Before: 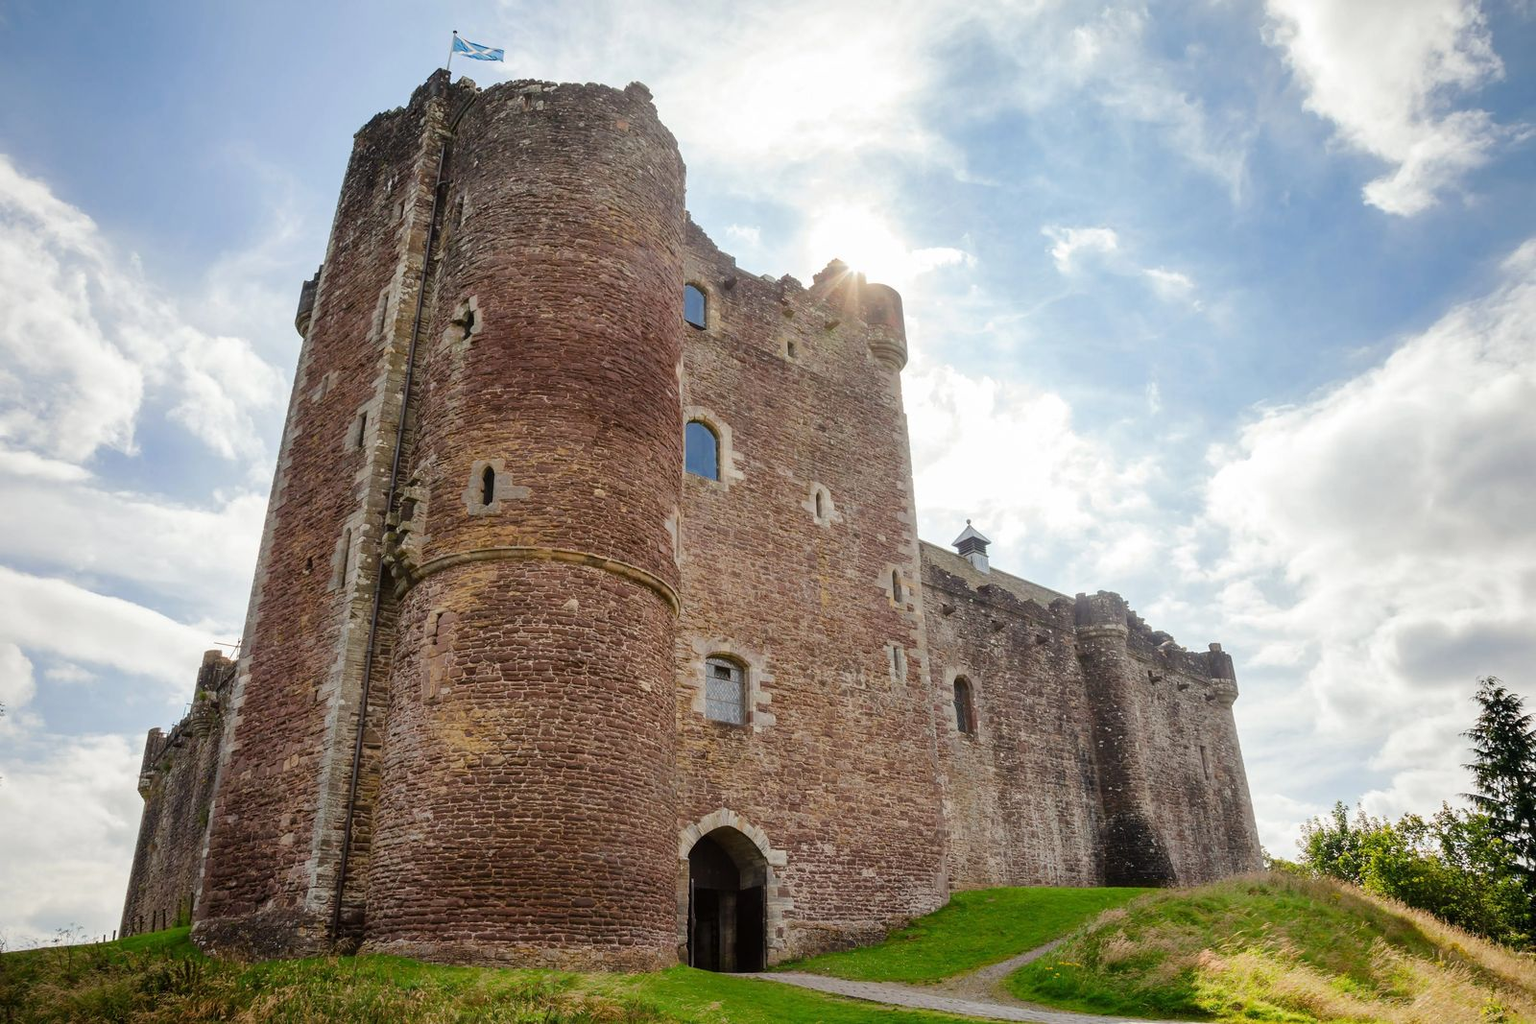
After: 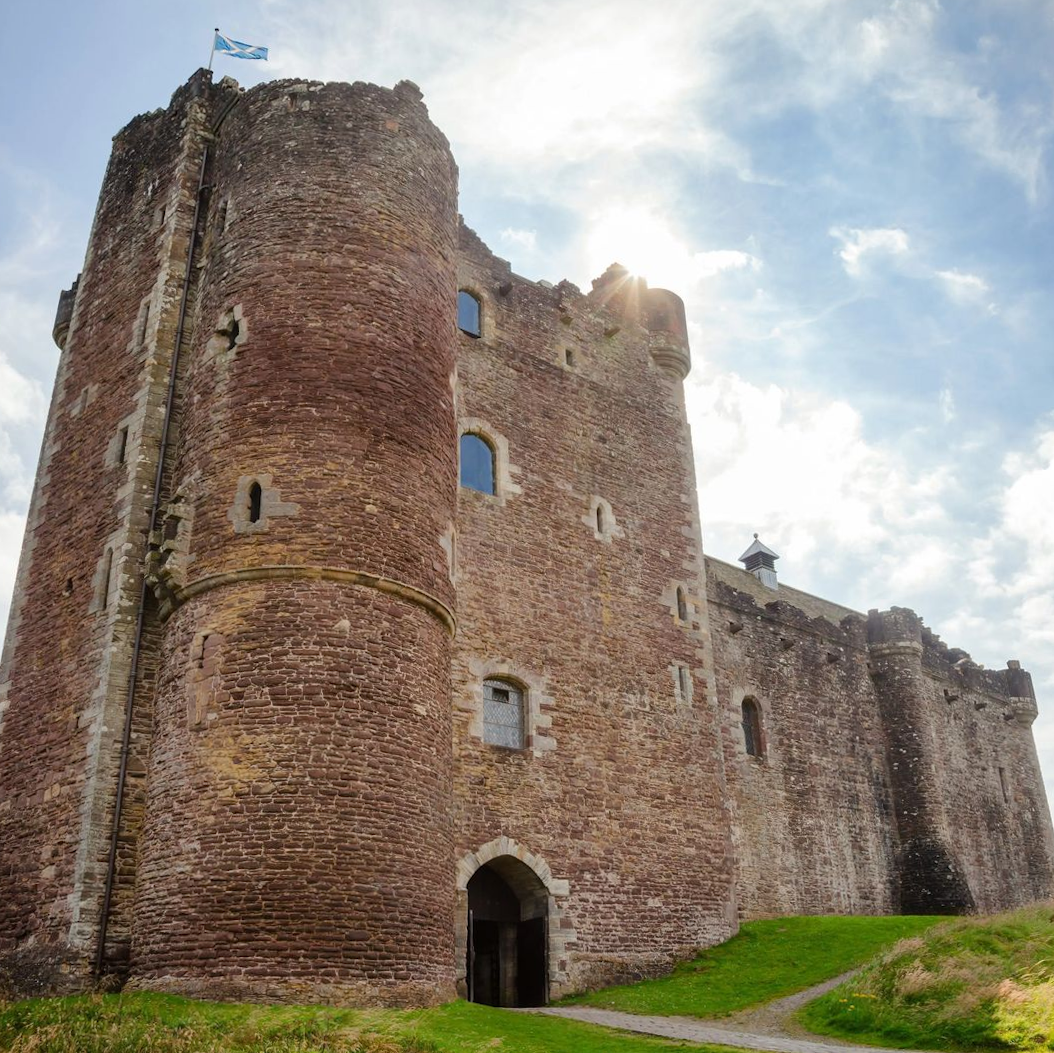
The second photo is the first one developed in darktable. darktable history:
rotate and perspective: rotation -0.45°, automatic cropping original format, crop left 0.008, crop right 0.992, crop top 0.012, crop bottom 0.988
crop and rotate: left 15.446%, right 17.836%
